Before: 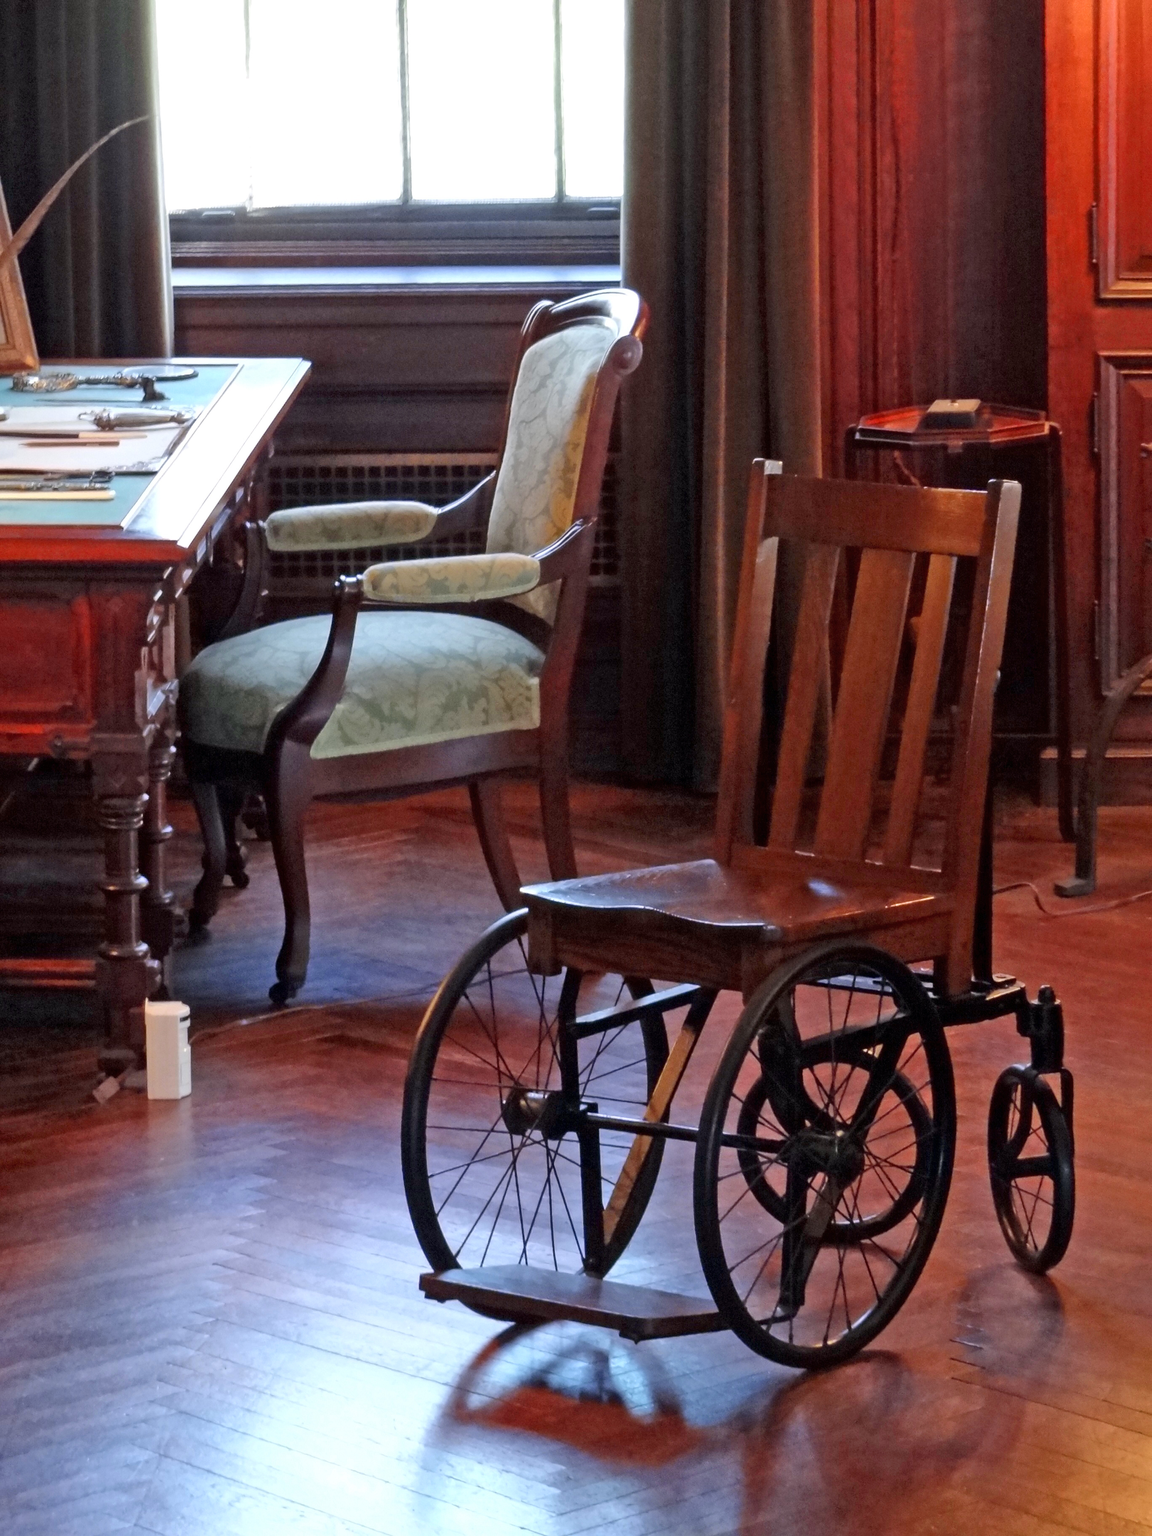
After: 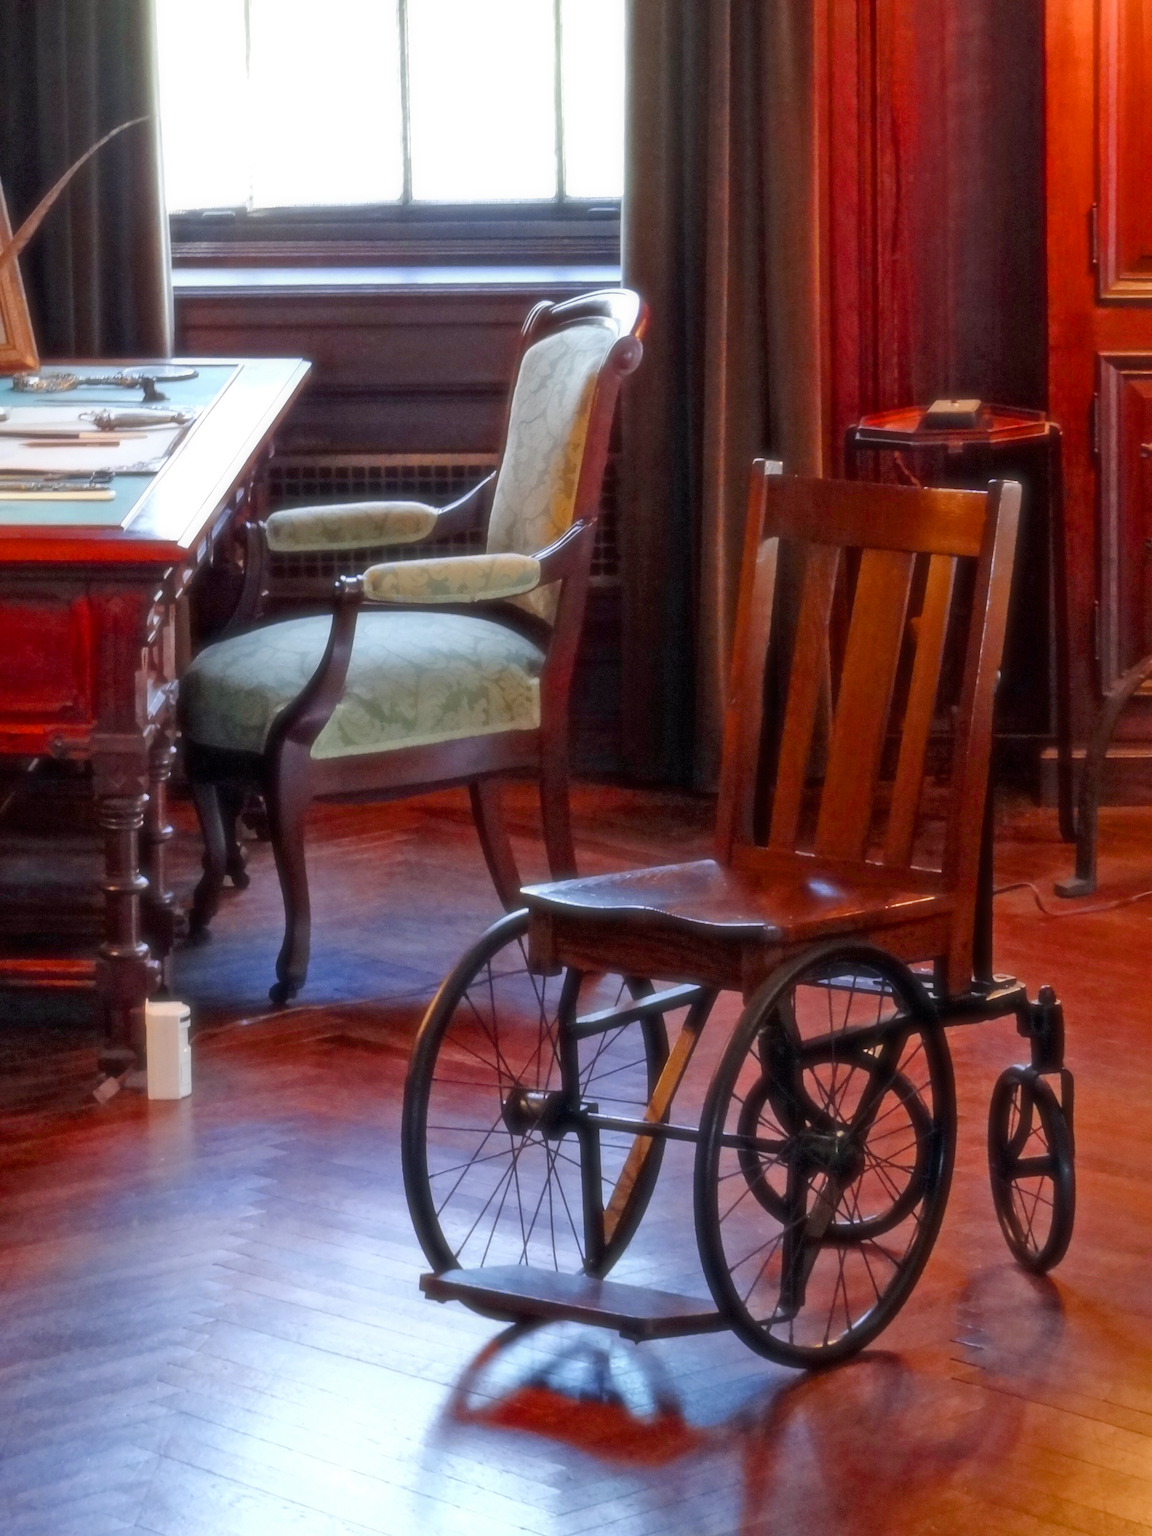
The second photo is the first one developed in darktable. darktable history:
color balance rgb: perceptual saturation grading › global saturation 20%, perceptual saturation grading › highlights -25%, perceptual saturation grading › shadows 25%
soften: size 19.52%, mix 20.32%
